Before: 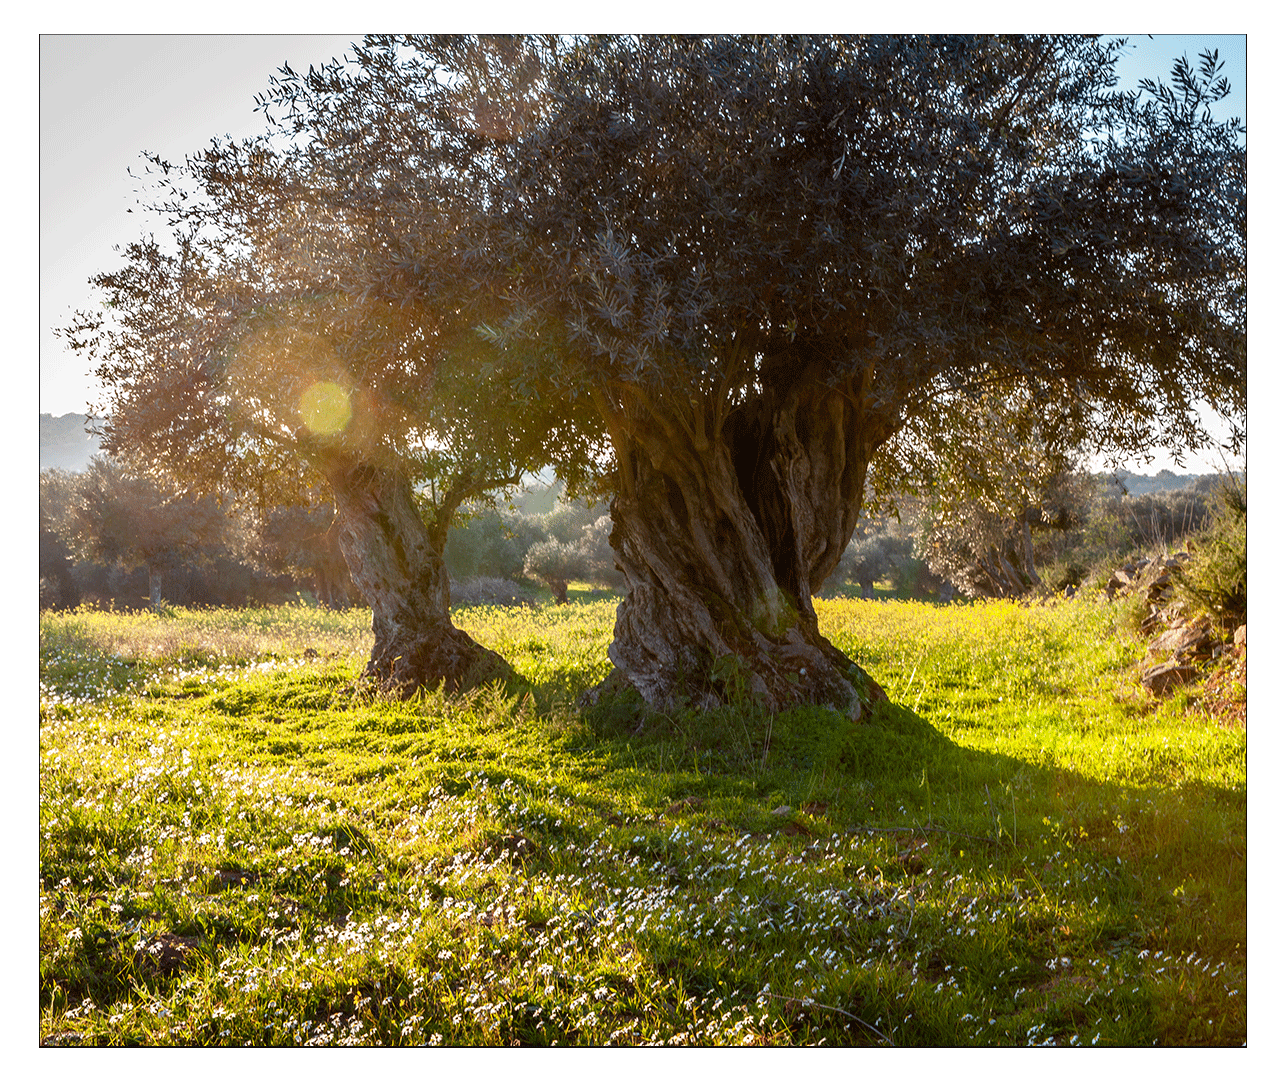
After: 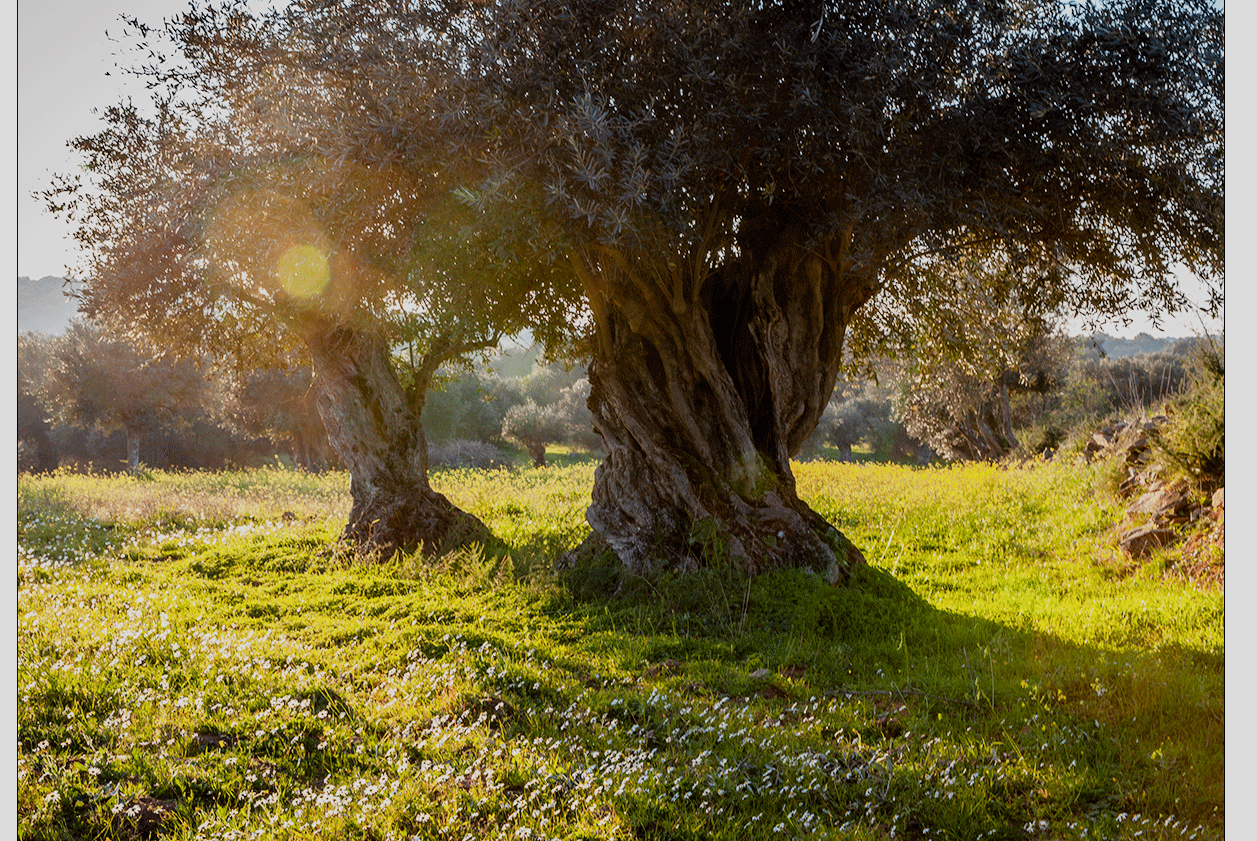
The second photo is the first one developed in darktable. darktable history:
exposure: compensate highlight preservation false
filmic rgb: hardness 4.17
crop and rotate: left 1.814%, top 12.818%, right 0.25%, bottom 9.225%
